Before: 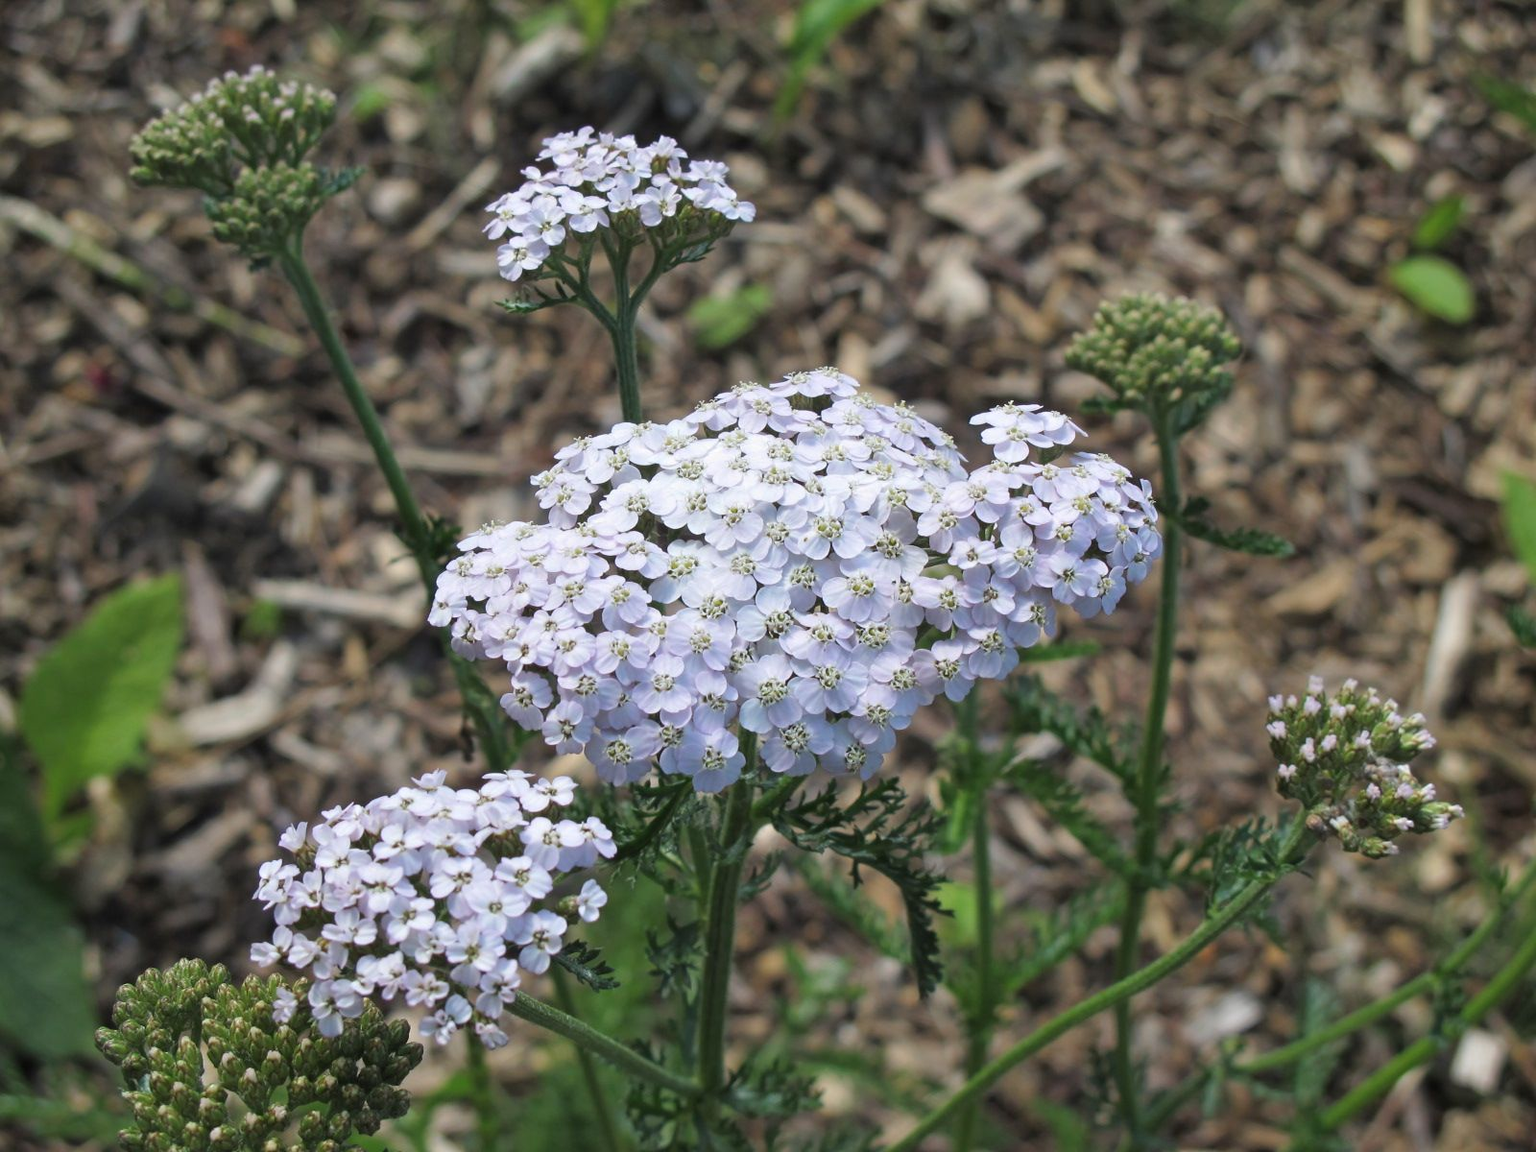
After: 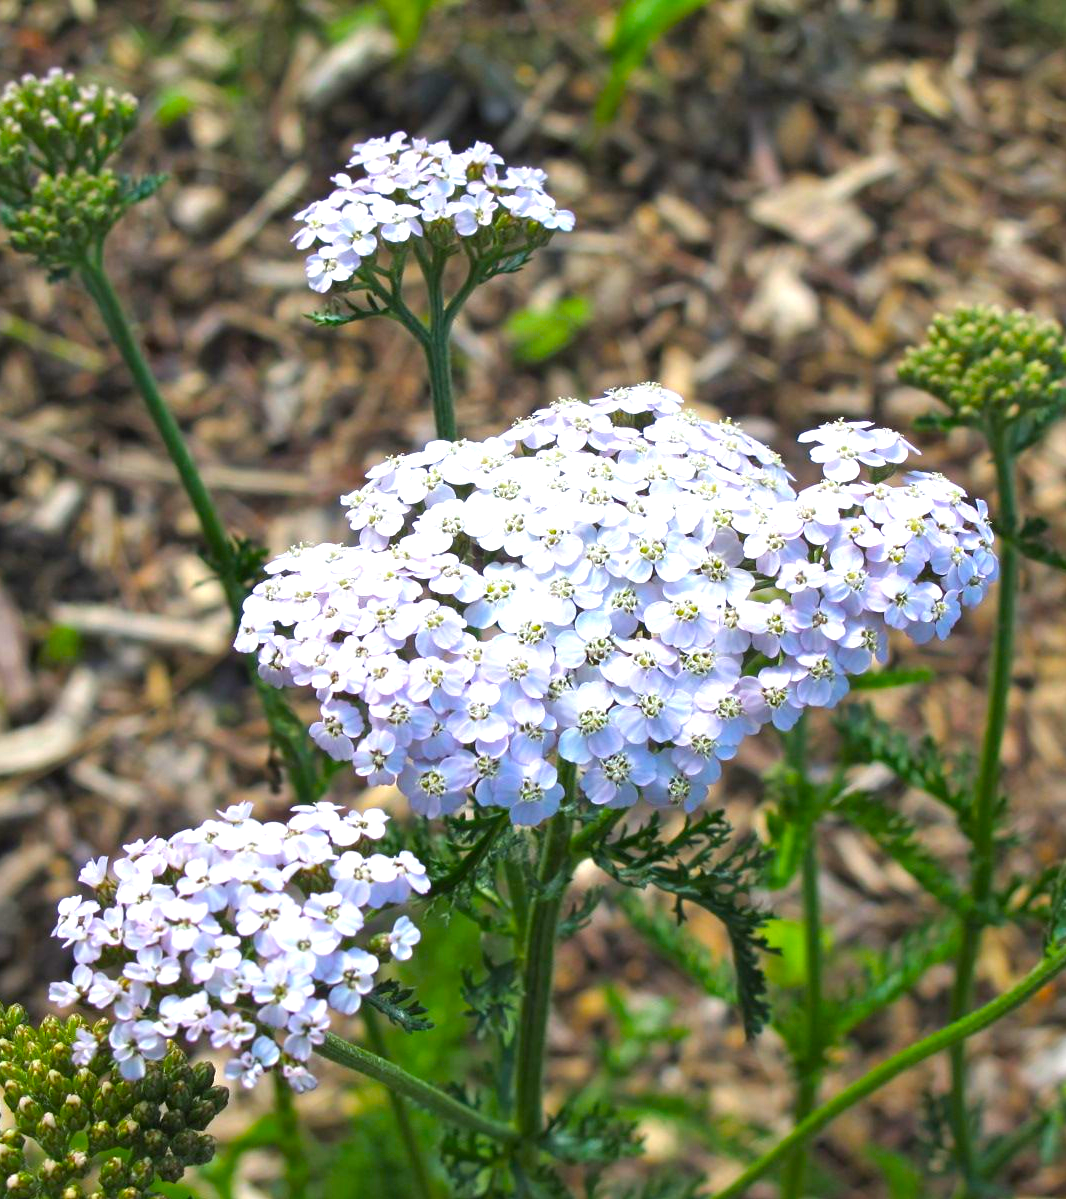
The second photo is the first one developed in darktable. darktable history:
exposure: black level correction 0.001, exposure 0.014 EV, compensate highlight preservation false
crop and rotate: left 13.342%, right 19.991%
color balance rgb: linear chroma grading › global chroma 20%, perceptual saturation grading › global saturation 25%, perceptual brilliance grading › global brilliance 20%, global vibrance 20%
